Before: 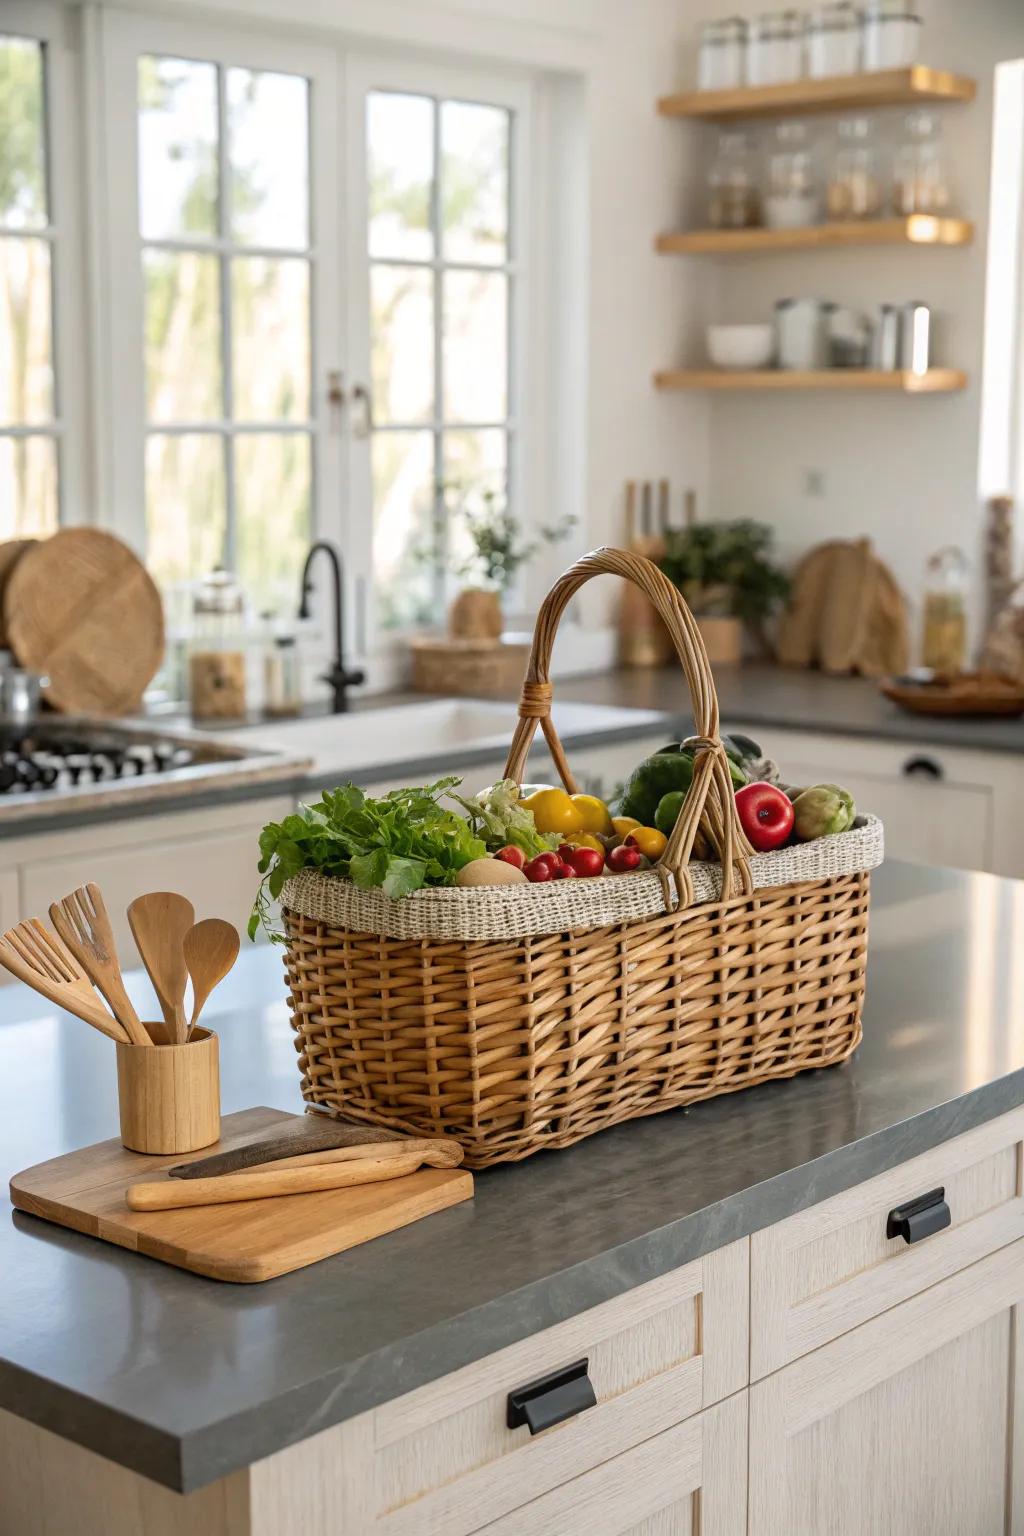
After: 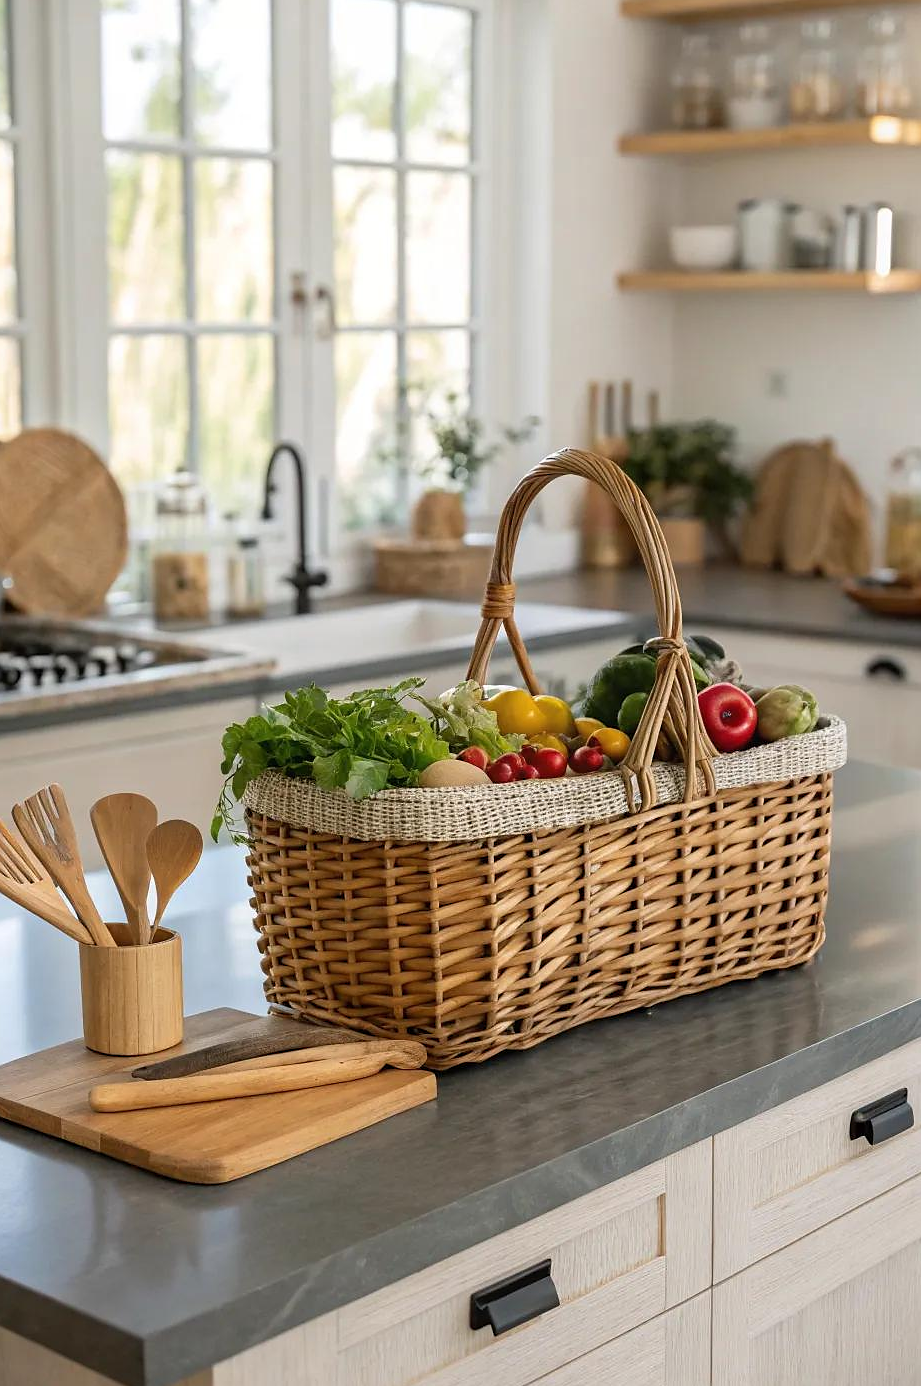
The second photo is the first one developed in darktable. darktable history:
levels: black 8.56%
crop: left 3.682%, top 6.473%, right 6.375%, bottom 3.251%
sharpen: radius 0.973, amount 0.607
